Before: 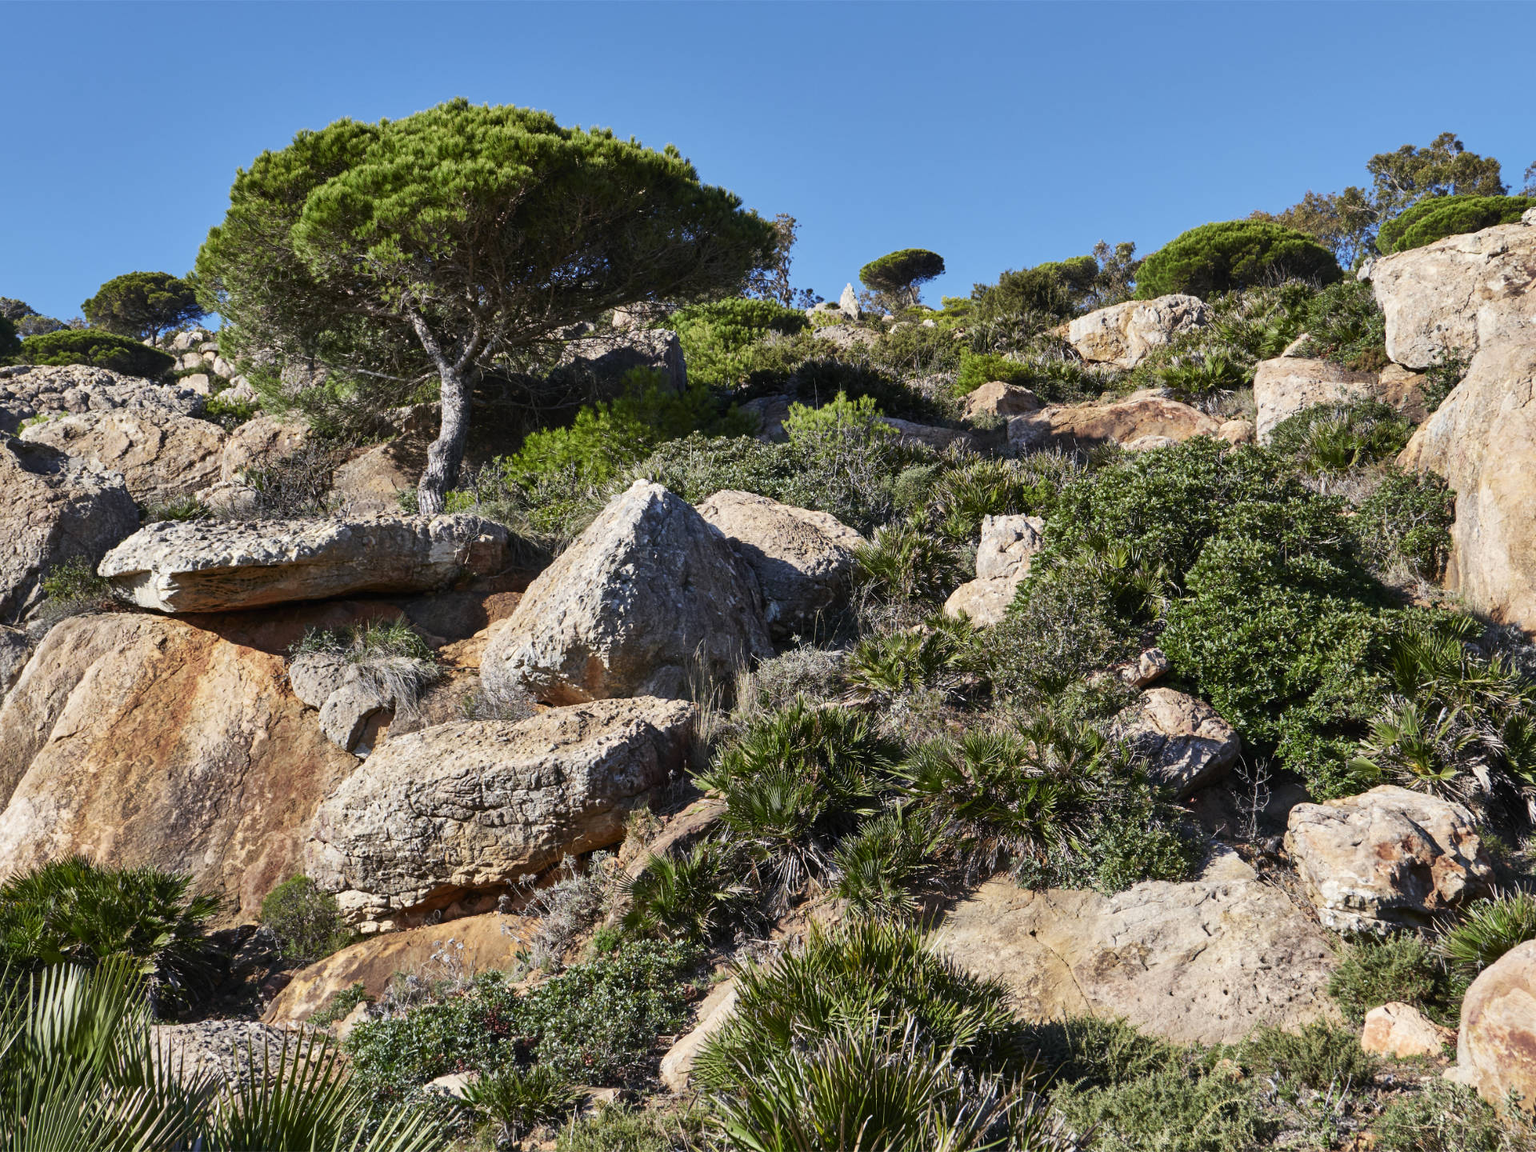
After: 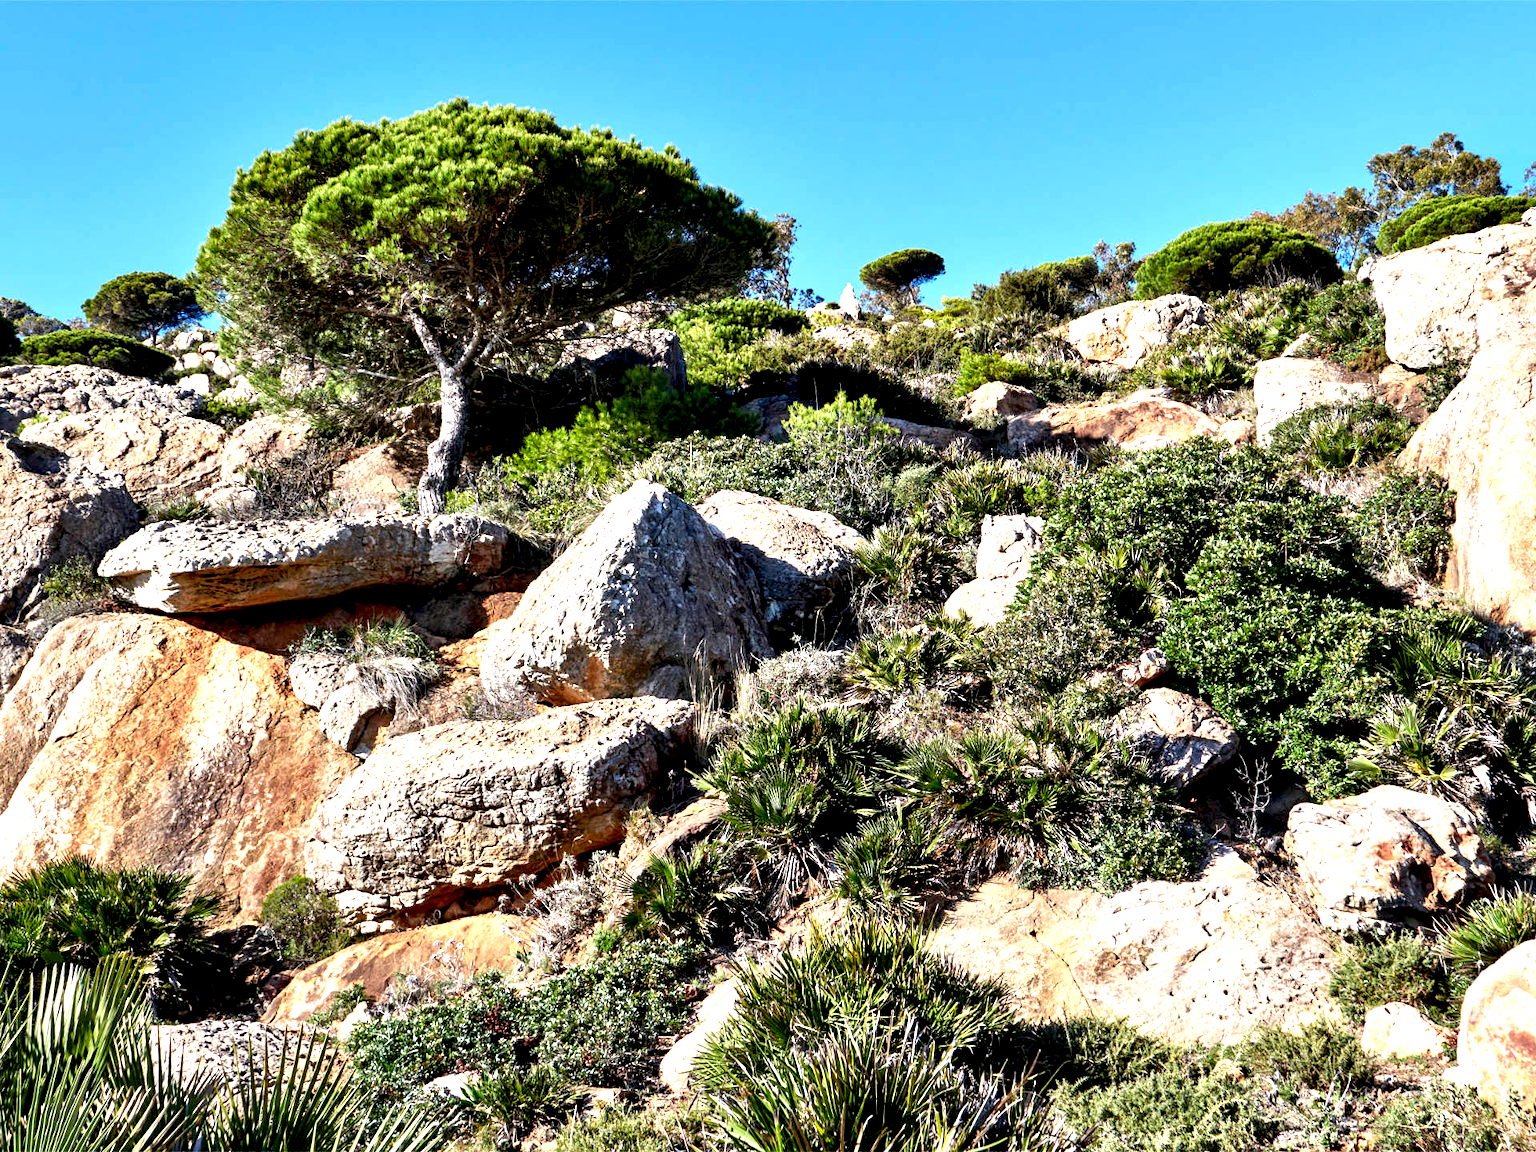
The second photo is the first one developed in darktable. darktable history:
exposure: black level correction 0.008, exposure 0.979 EV, compensate highlight preservation false
contrast equalizer: y [[0.535, 0.543, 0.548, 0.548, 0.542, 0.532], [0.5 ×6], [0.5 ×6], [0 ×6], [0 ×6]]
